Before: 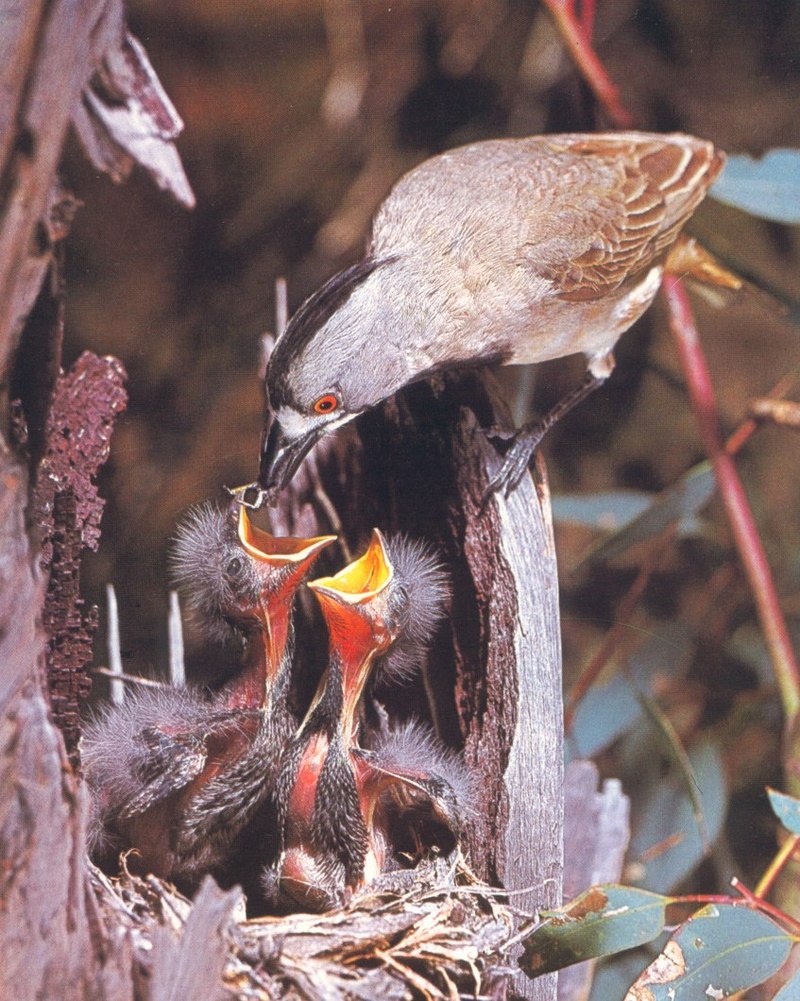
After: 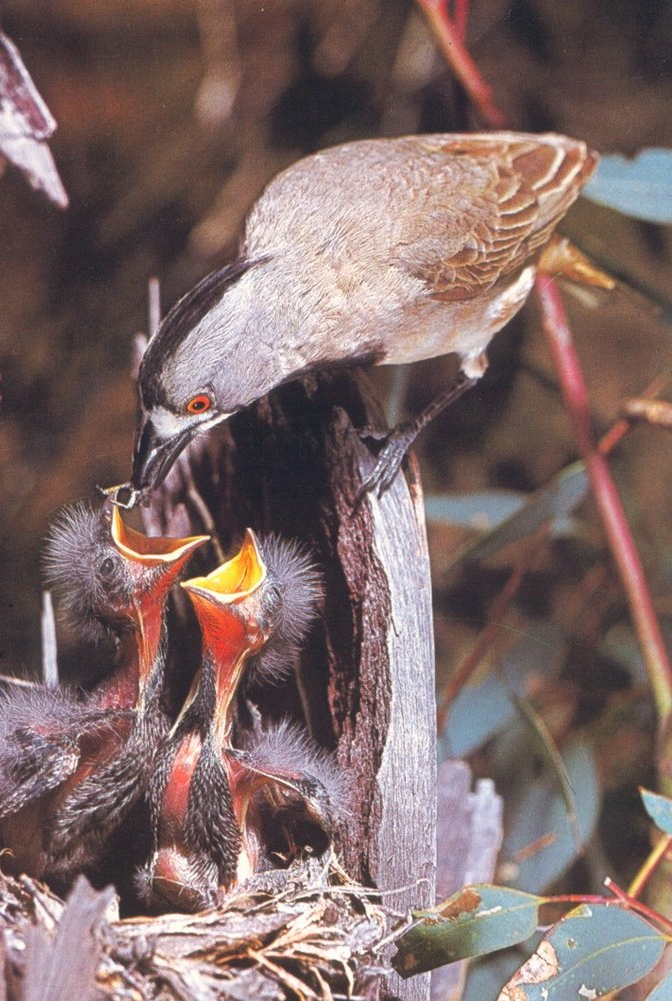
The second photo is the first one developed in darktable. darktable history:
crop: left 15.991%
